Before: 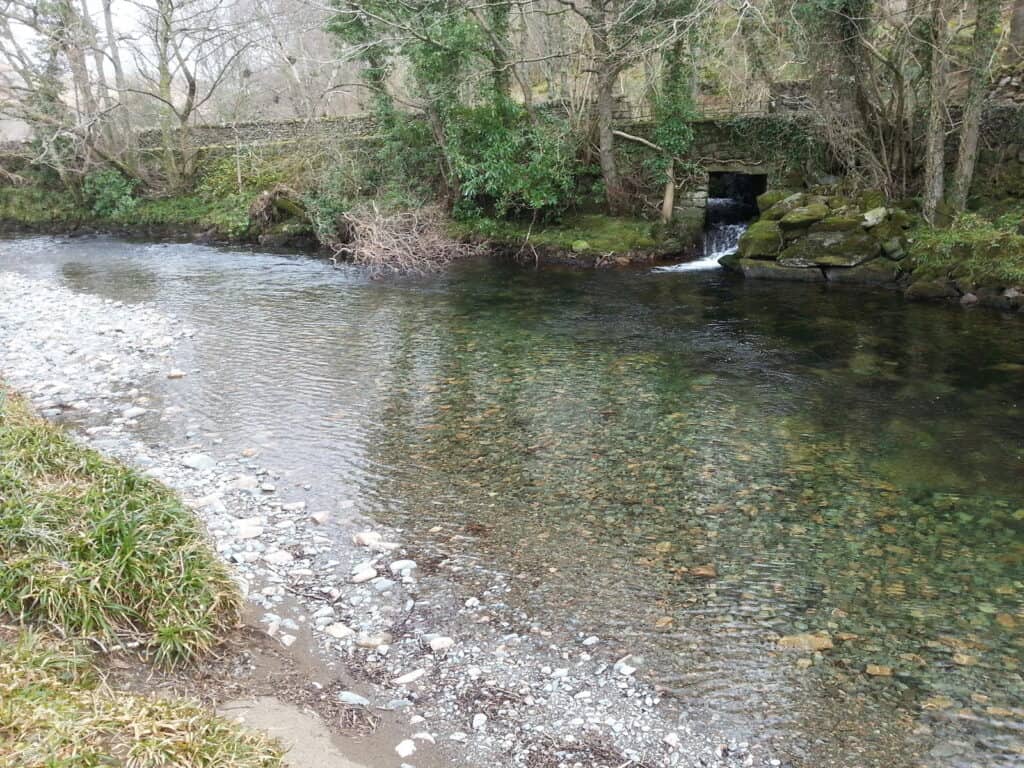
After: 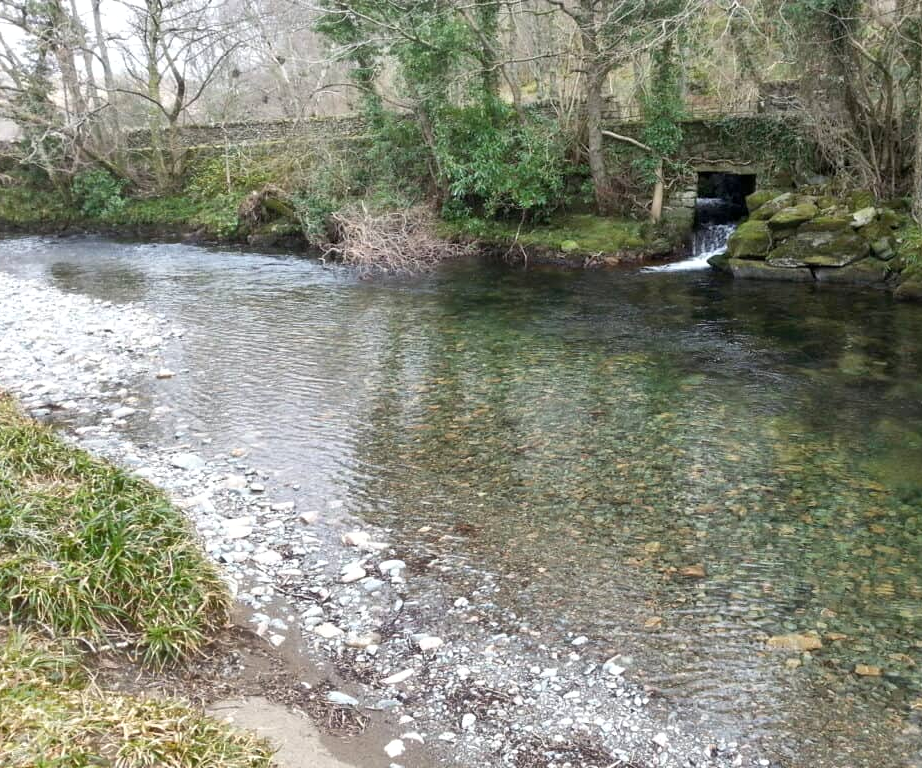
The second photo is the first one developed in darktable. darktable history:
crop and rotate: left 1.088%, right 8.807%
exposure: black level correction 0.002, exposure 0.15 EV, compensate highlight preservation false
shadows and highlights: low approximation 0.01, soften with gaussian
